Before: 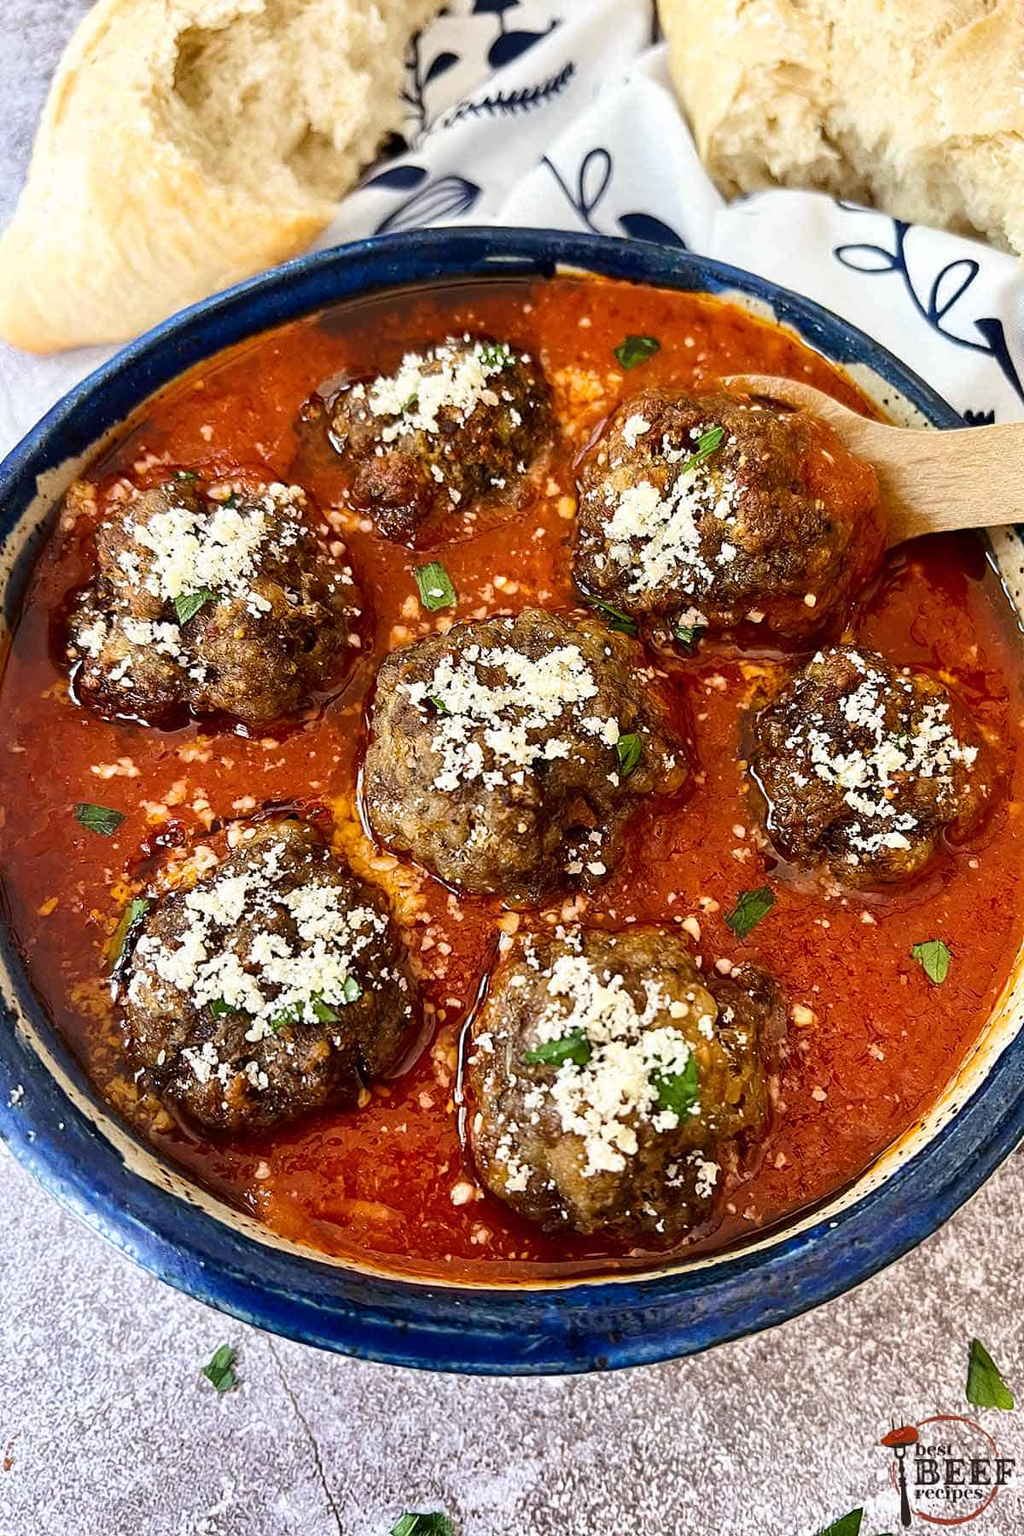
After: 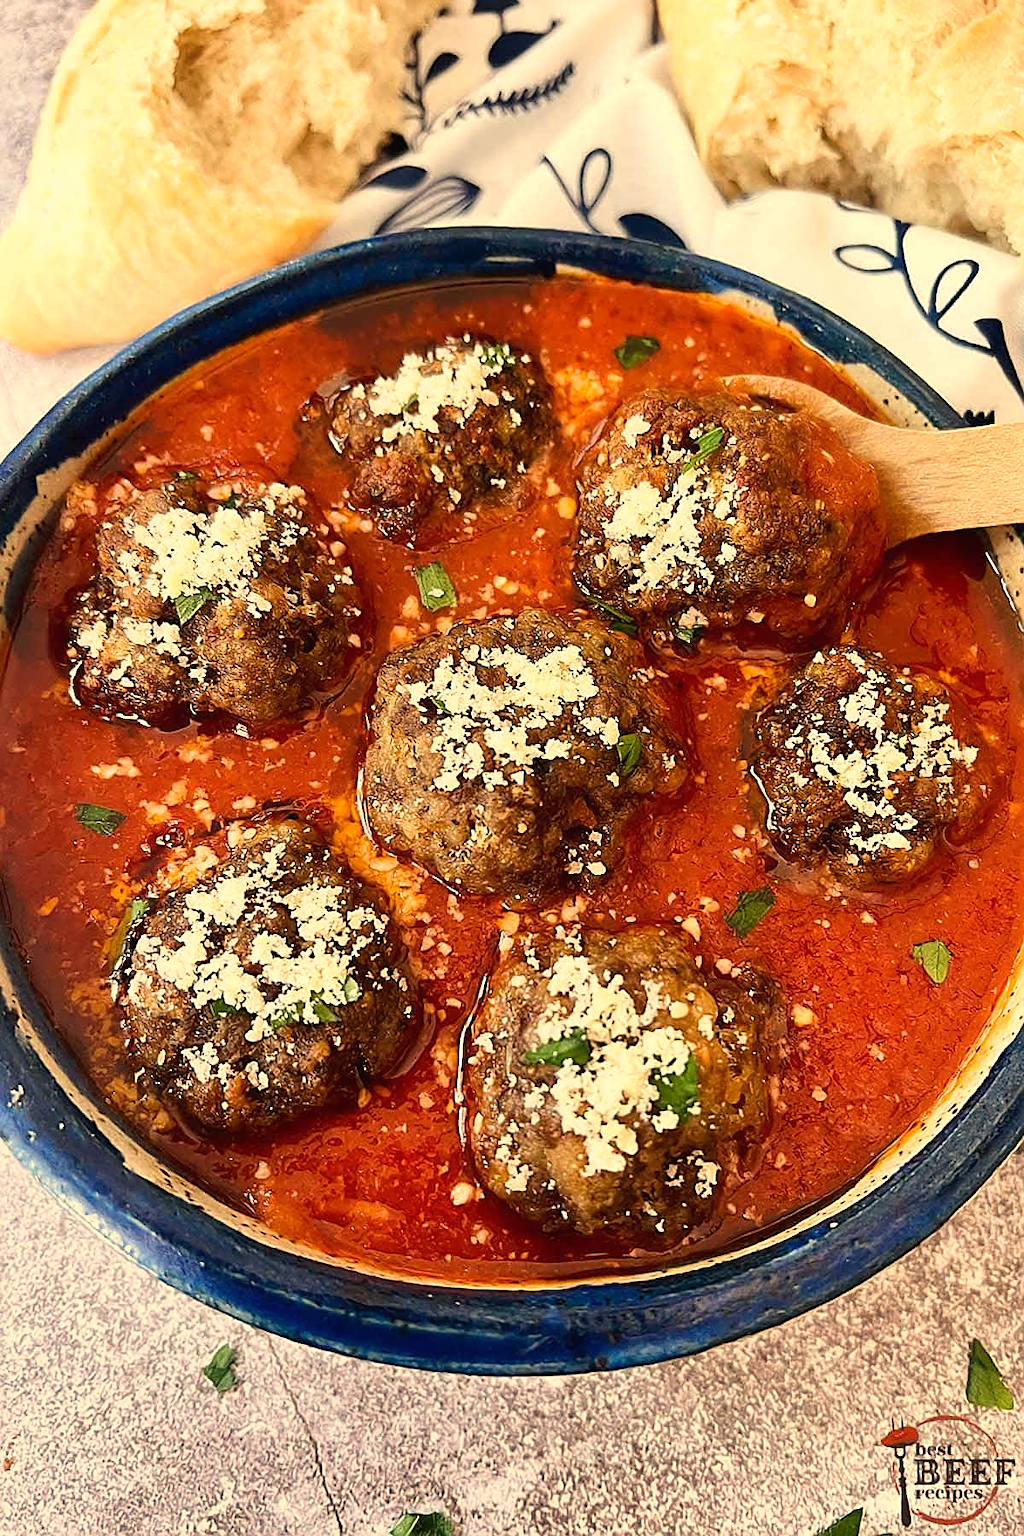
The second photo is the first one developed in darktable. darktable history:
contrast equalizer: octaves 7, y [[0.502, 0.505, 0.512, 0.529, 0.564, 0.588], [0.5 ×6], [0.502, 0.505, 0.512, 0.529, 0.564, 0.588], [0, 0.001, 0.001, 0.004, 0.008, 0.011], [0, 0.001, 0.001, 0.004, 0.008, 0.011]], mix -1
sharpen: amount 0.575
white balance: red 1.138, green 0.996, blue 0.812
